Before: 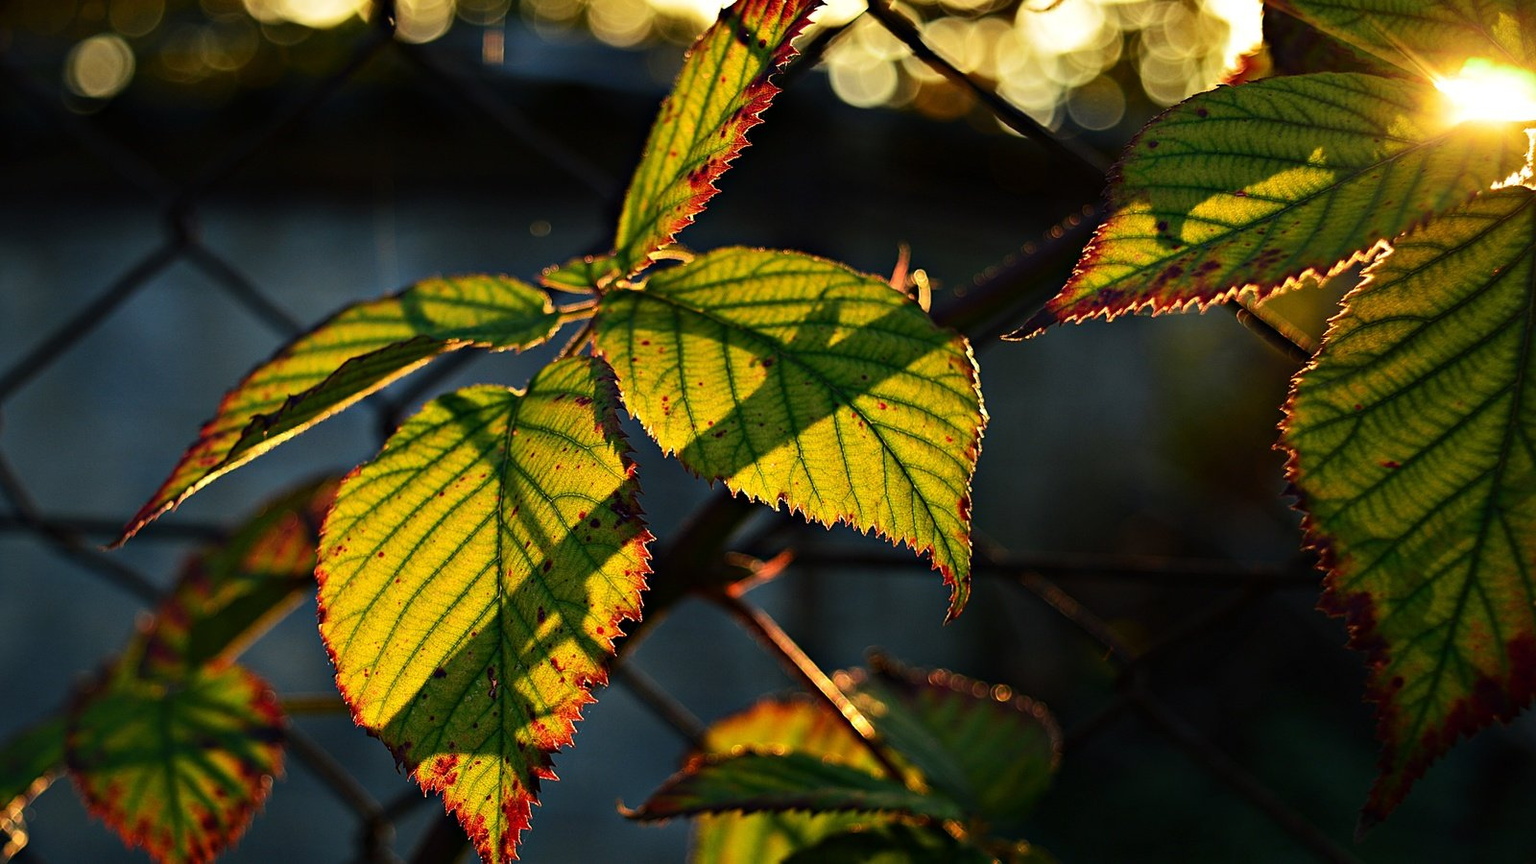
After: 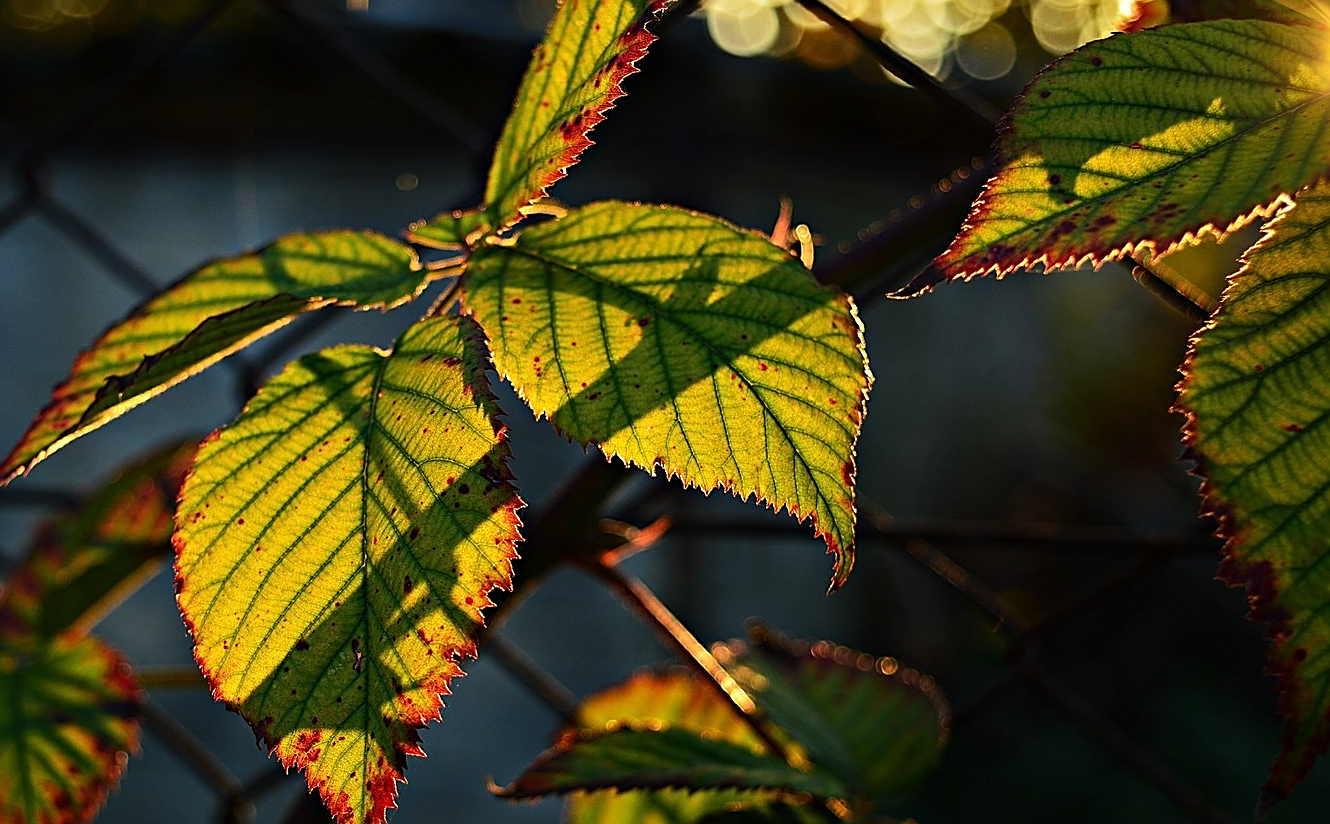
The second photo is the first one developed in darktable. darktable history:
crop: left 9.784%, top 6.245%, right 7.033%, bottom 2.131%
sharpen: on, module defaults
